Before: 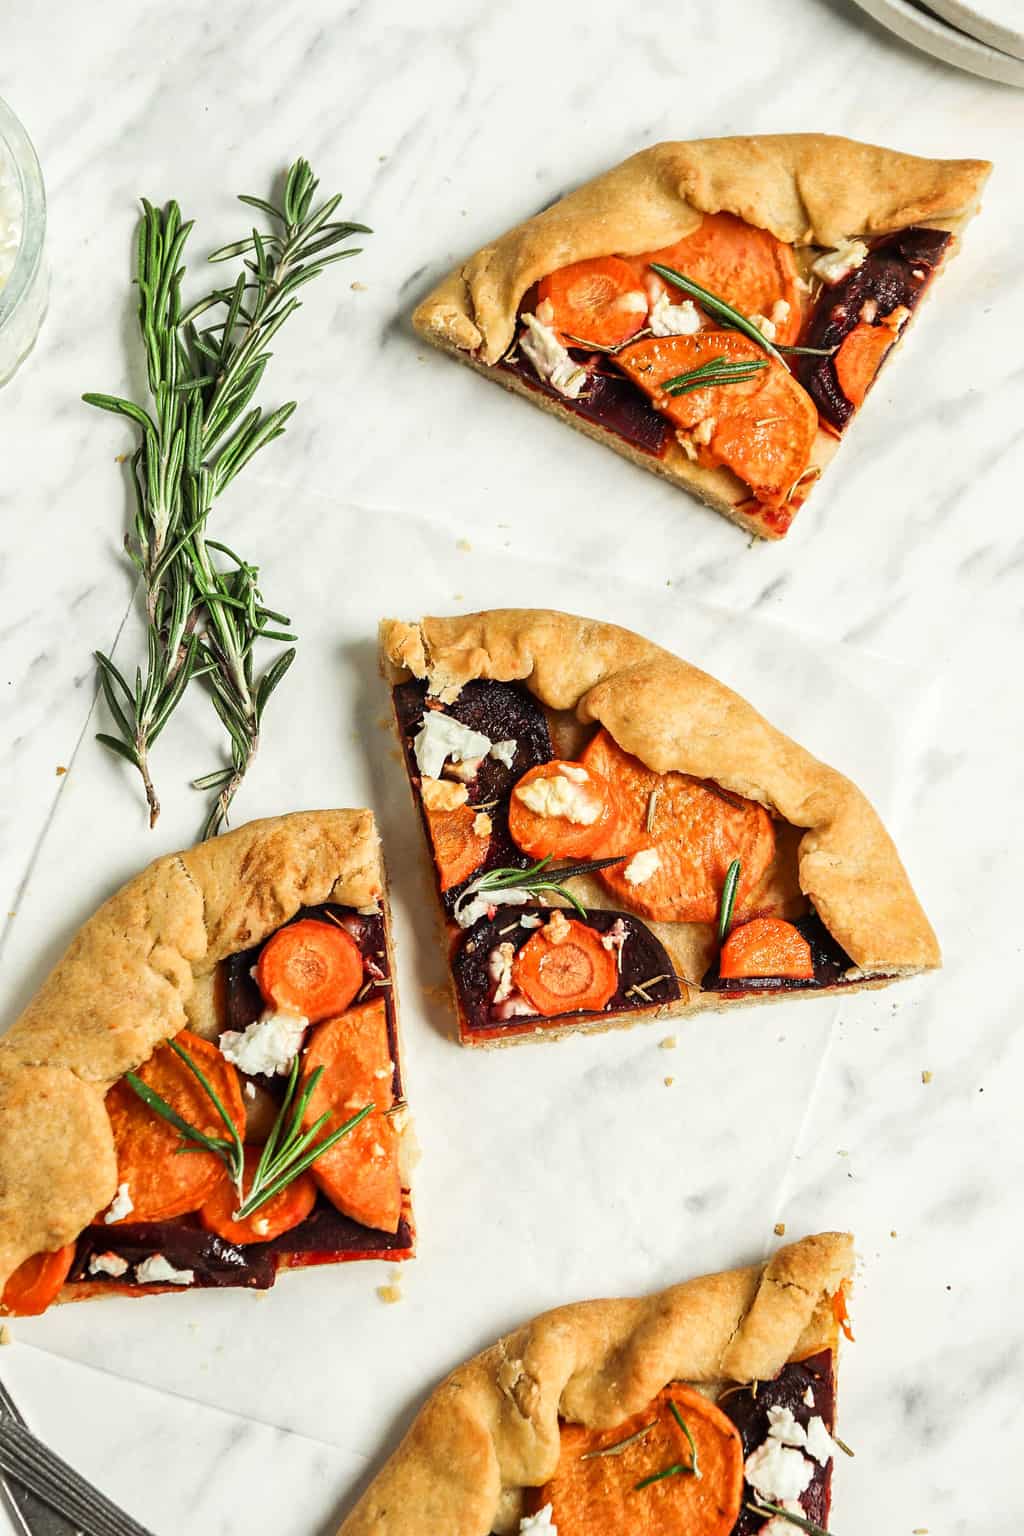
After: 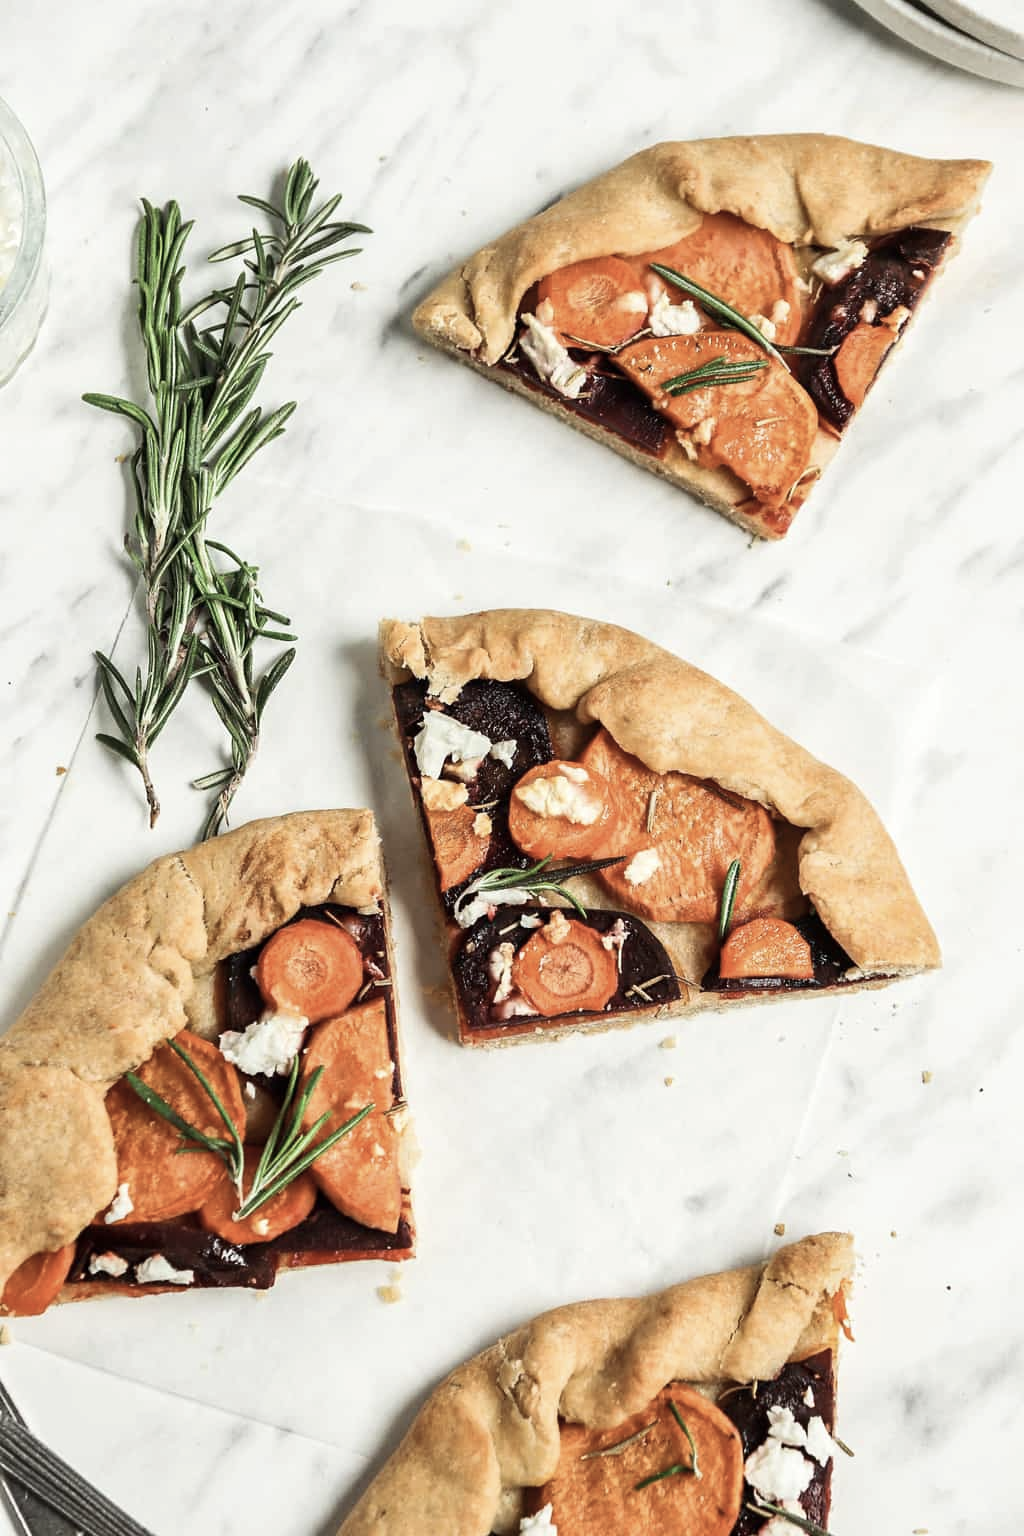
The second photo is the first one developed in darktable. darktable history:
contrast brightness saturation: contrast 0.1, saturation -0.36
